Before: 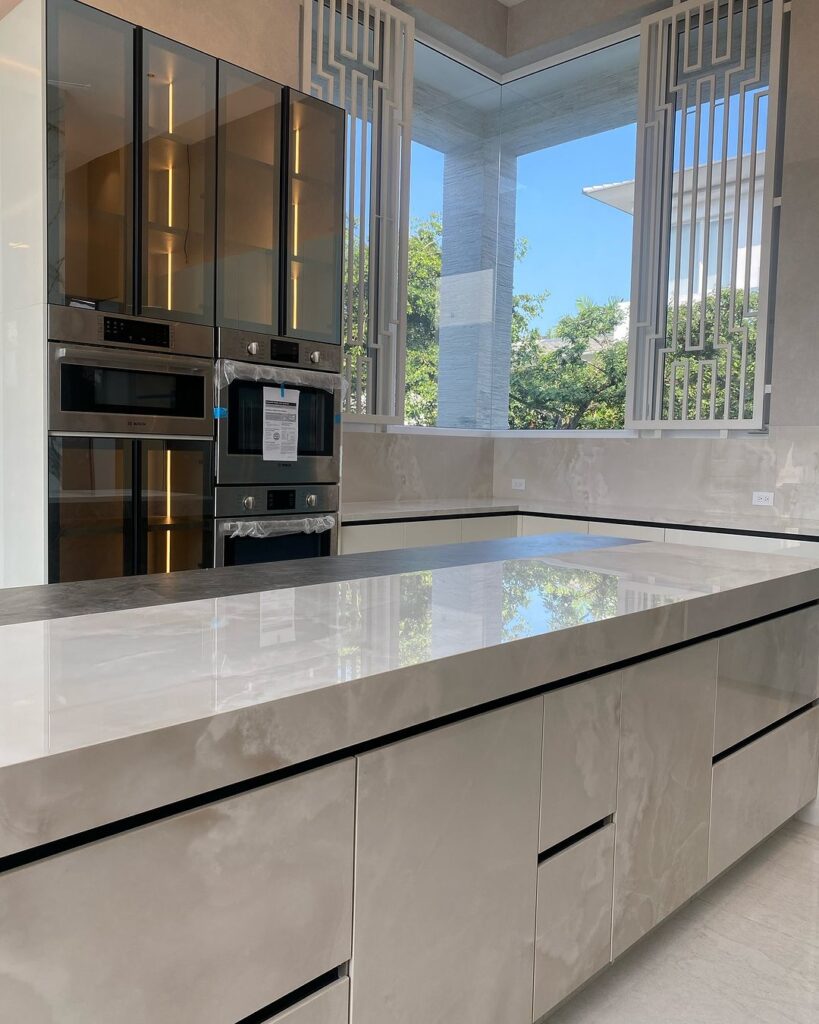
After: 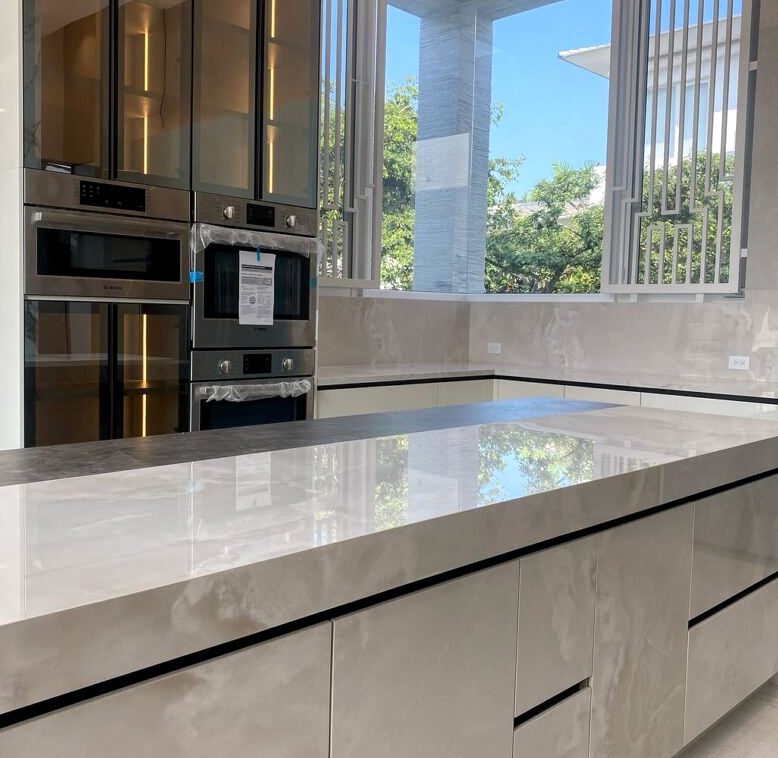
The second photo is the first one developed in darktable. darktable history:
crop and rotate: left 2.991%, top 13.302%, right 1.981%, bottom 12.636%
local contrast: highlights 100%, shadows 100%, detail 120%, midtone range 0.2
tone equalizer: on, module defaults
exposure: exposure 0.128 EV, compensate highlight preservation false
